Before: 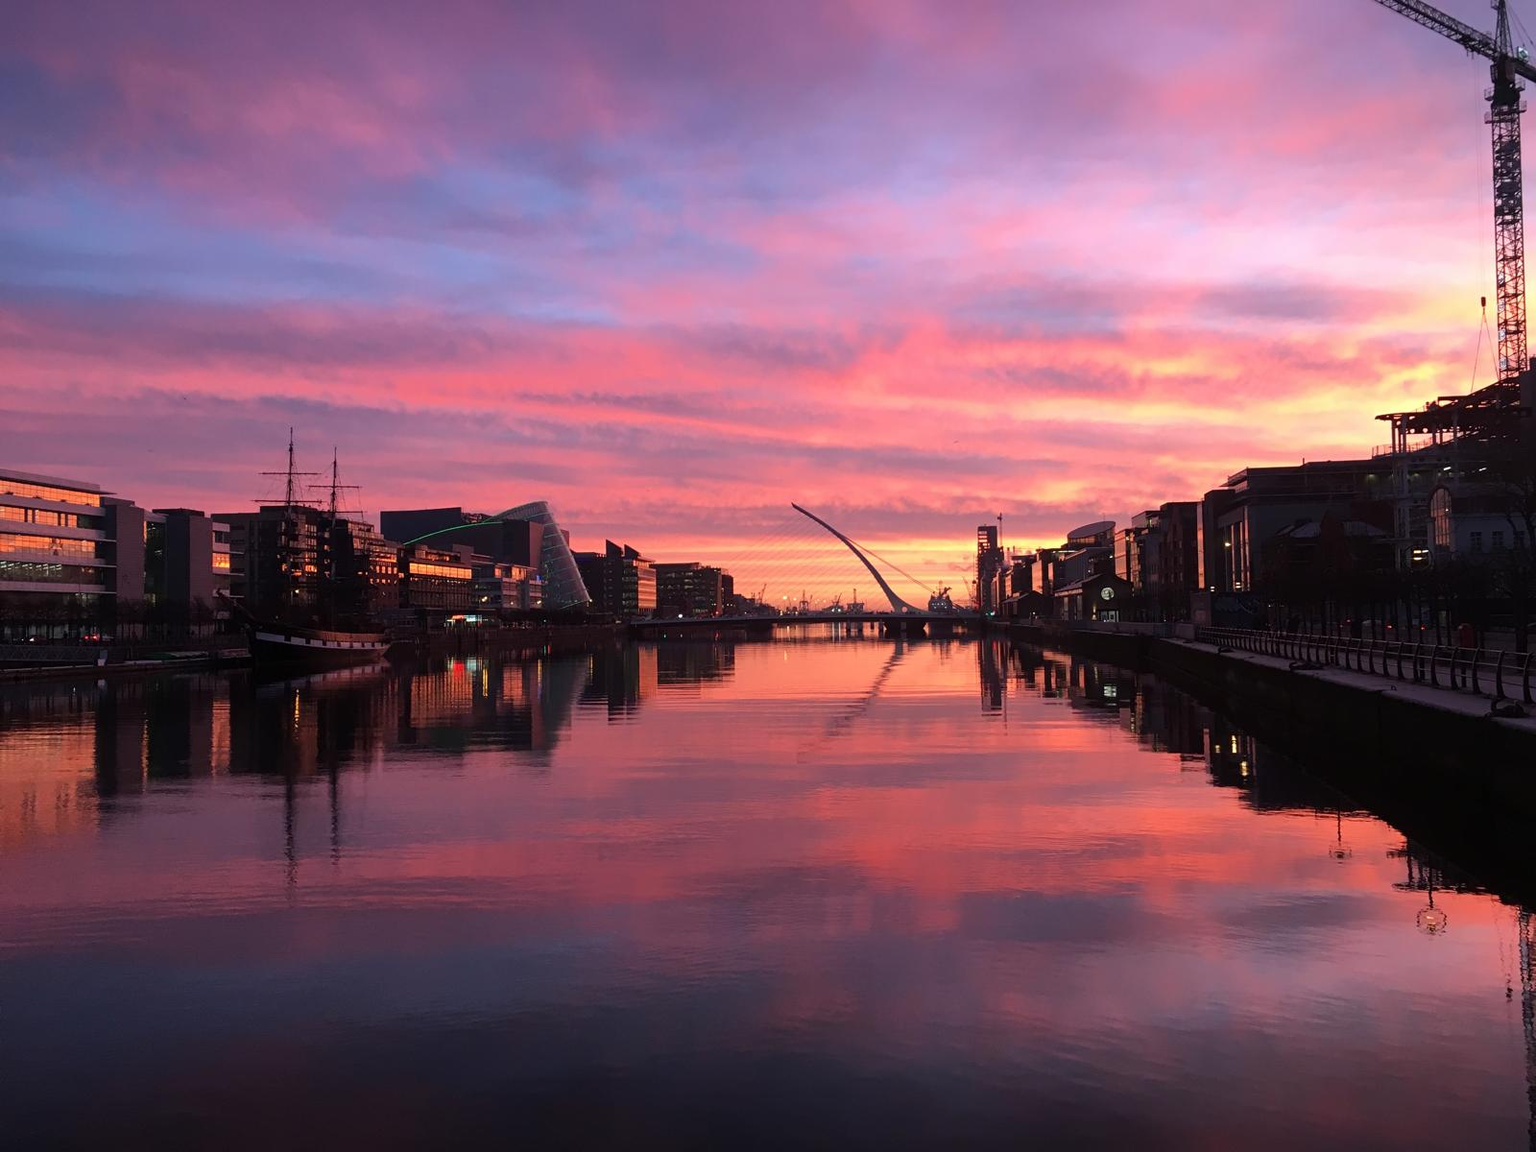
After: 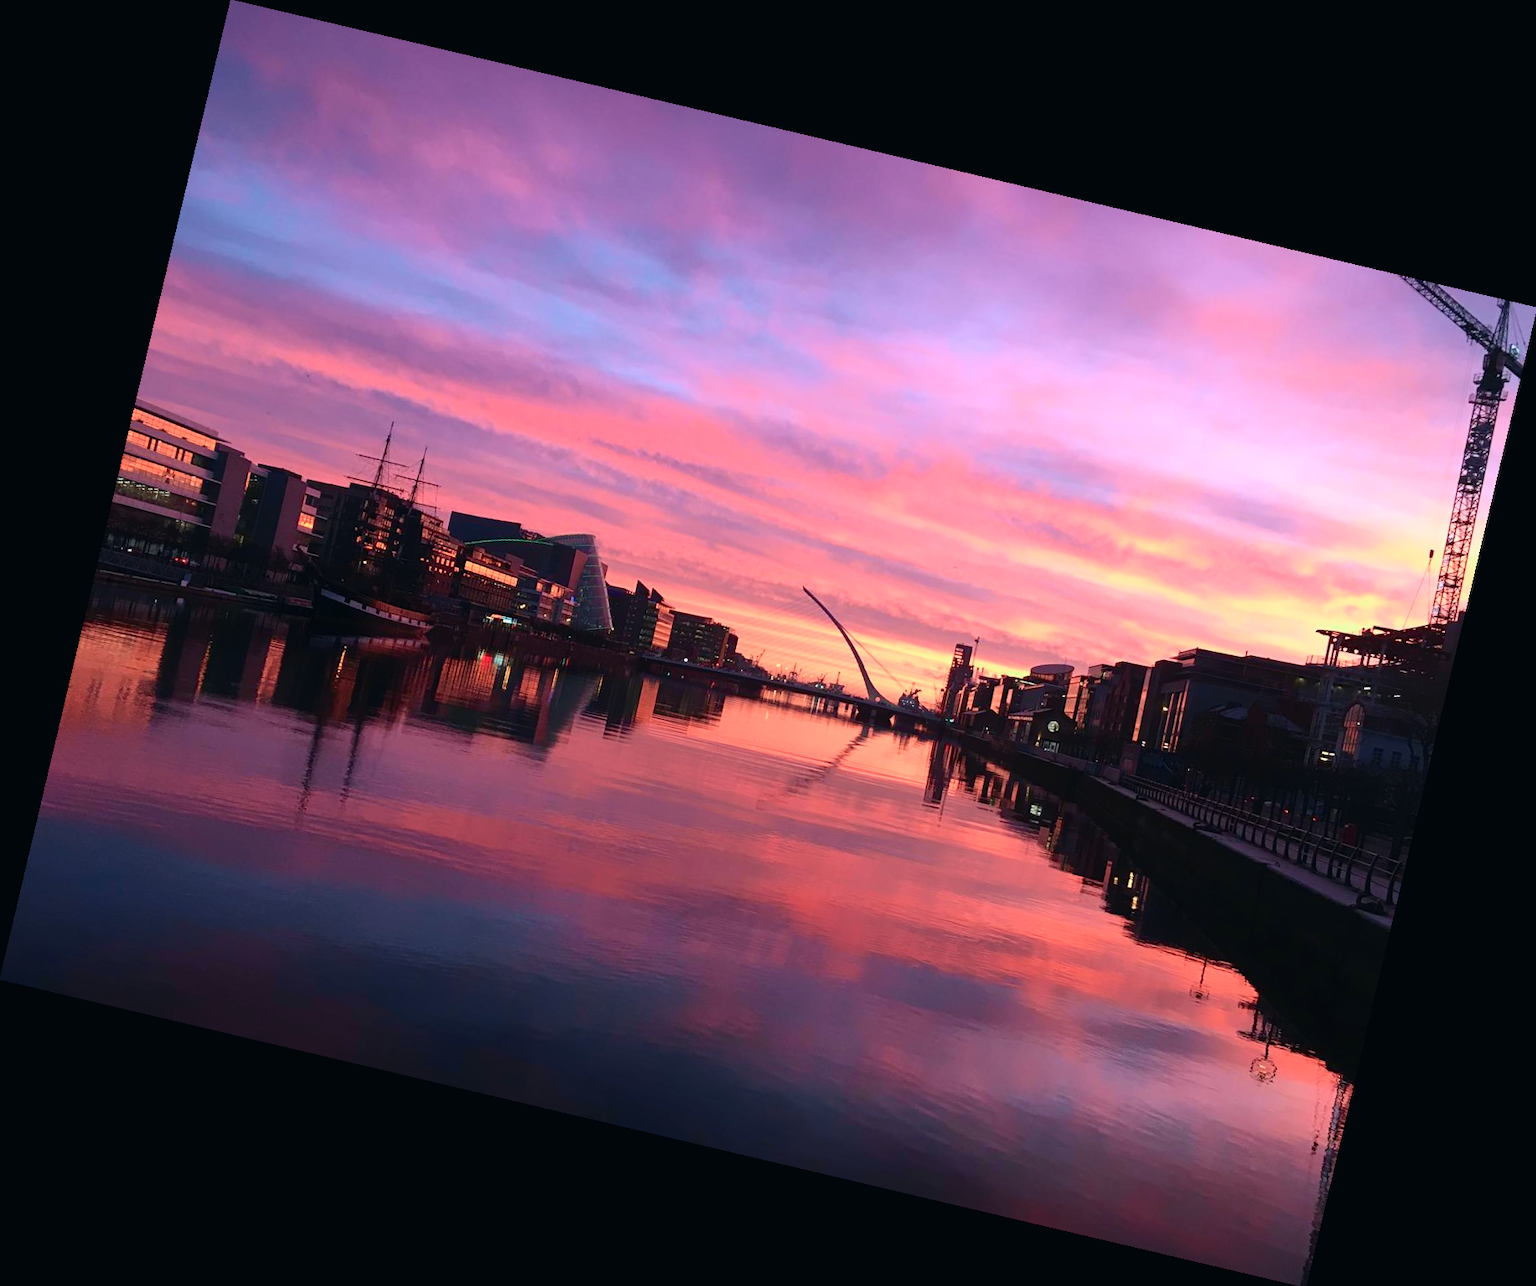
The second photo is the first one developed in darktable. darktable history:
rotate and perspective: rotation 13.27°, automatic cropping off
tone curve: curves: ch0 [(0, 0.013) (0.104, 0.103) (0.258, 0.267) (0.448, 0.487) (0.709, 0.794) (0.886, 0.922) (0.994, 0.971)]; ch1 [(0, 0) (0.335, 0.298) (0.446, 0.413) (0.488, 0.484) (0.515, 0.508) (0.566, 0.593) (0.635, 0.661) (1, 1)]; ch2 [(0, 0) (0.314, 0.301) (0.437, 0.403) (0.502, 0.494) (0.528, 0.54) (0.557, 0.559) (0.612, 0.62) (0.715, 0.691) (1, 1)], color space Lab, independent channels, preserve colors none
